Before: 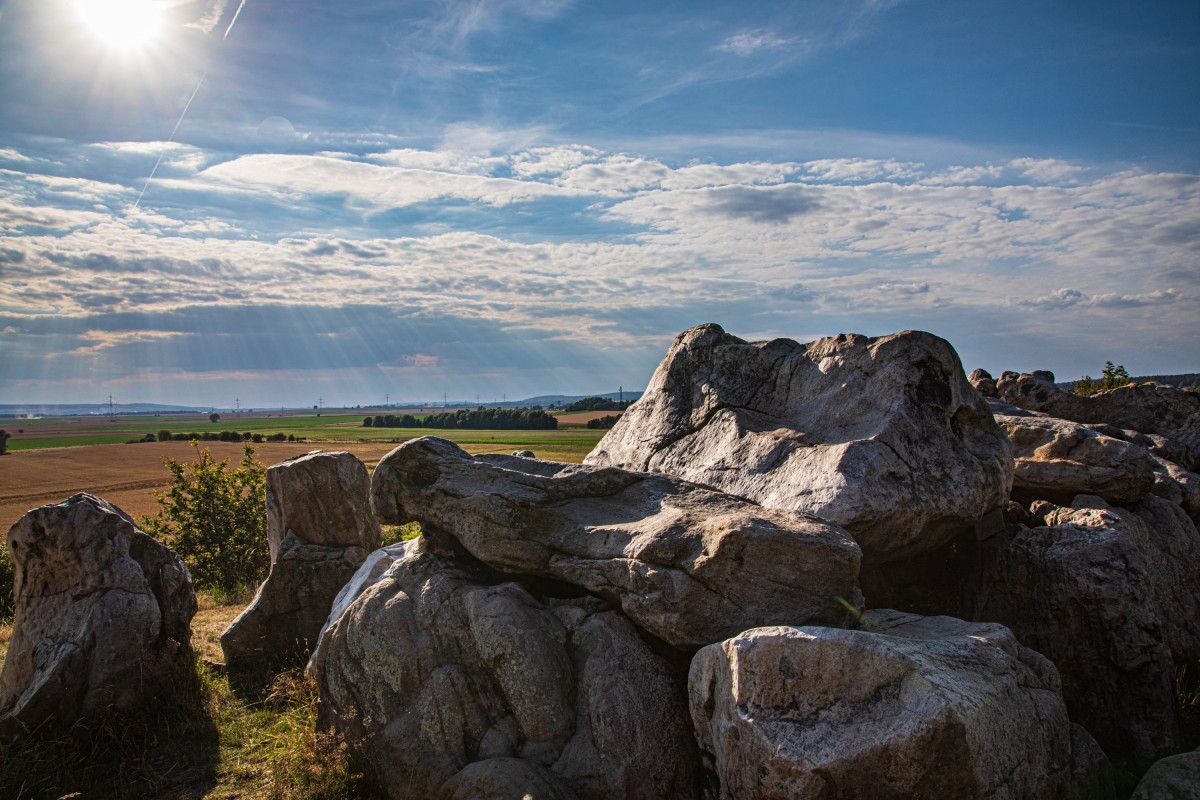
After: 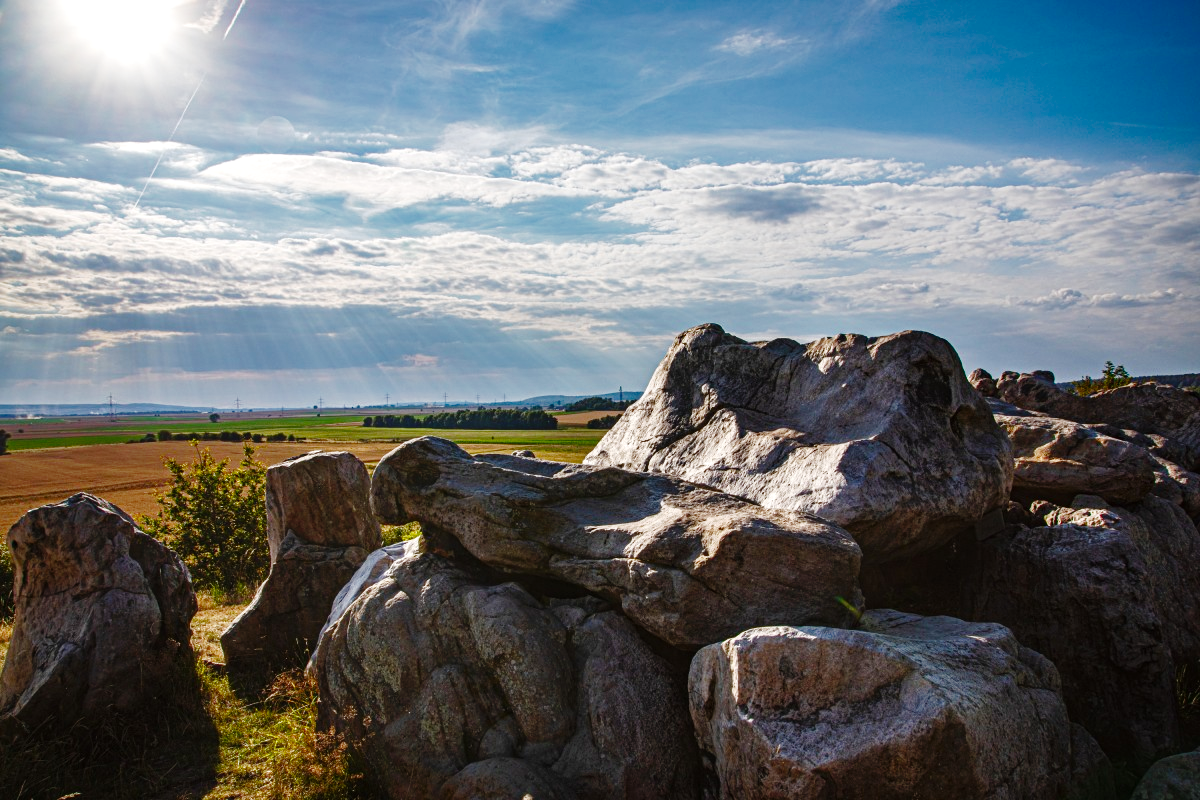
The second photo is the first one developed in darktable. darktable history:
exposure: black level correction 0, exposure 0.699 EV, compensate exposure bias true, compensate highlight preservation false
tone curve: curves: ch0 [(0, 0) (0.91, 0.76) (0.997, 0.913)], color space Lab, independent channels, preserve colors none
base curve: curves: ch0 [(0, 0) (0.032, 0.025) (0.121, 0.166) (0.206, 0.329) (0.605, 0.79) (1, 1)], exposure shift 0.583, preserve colors none
